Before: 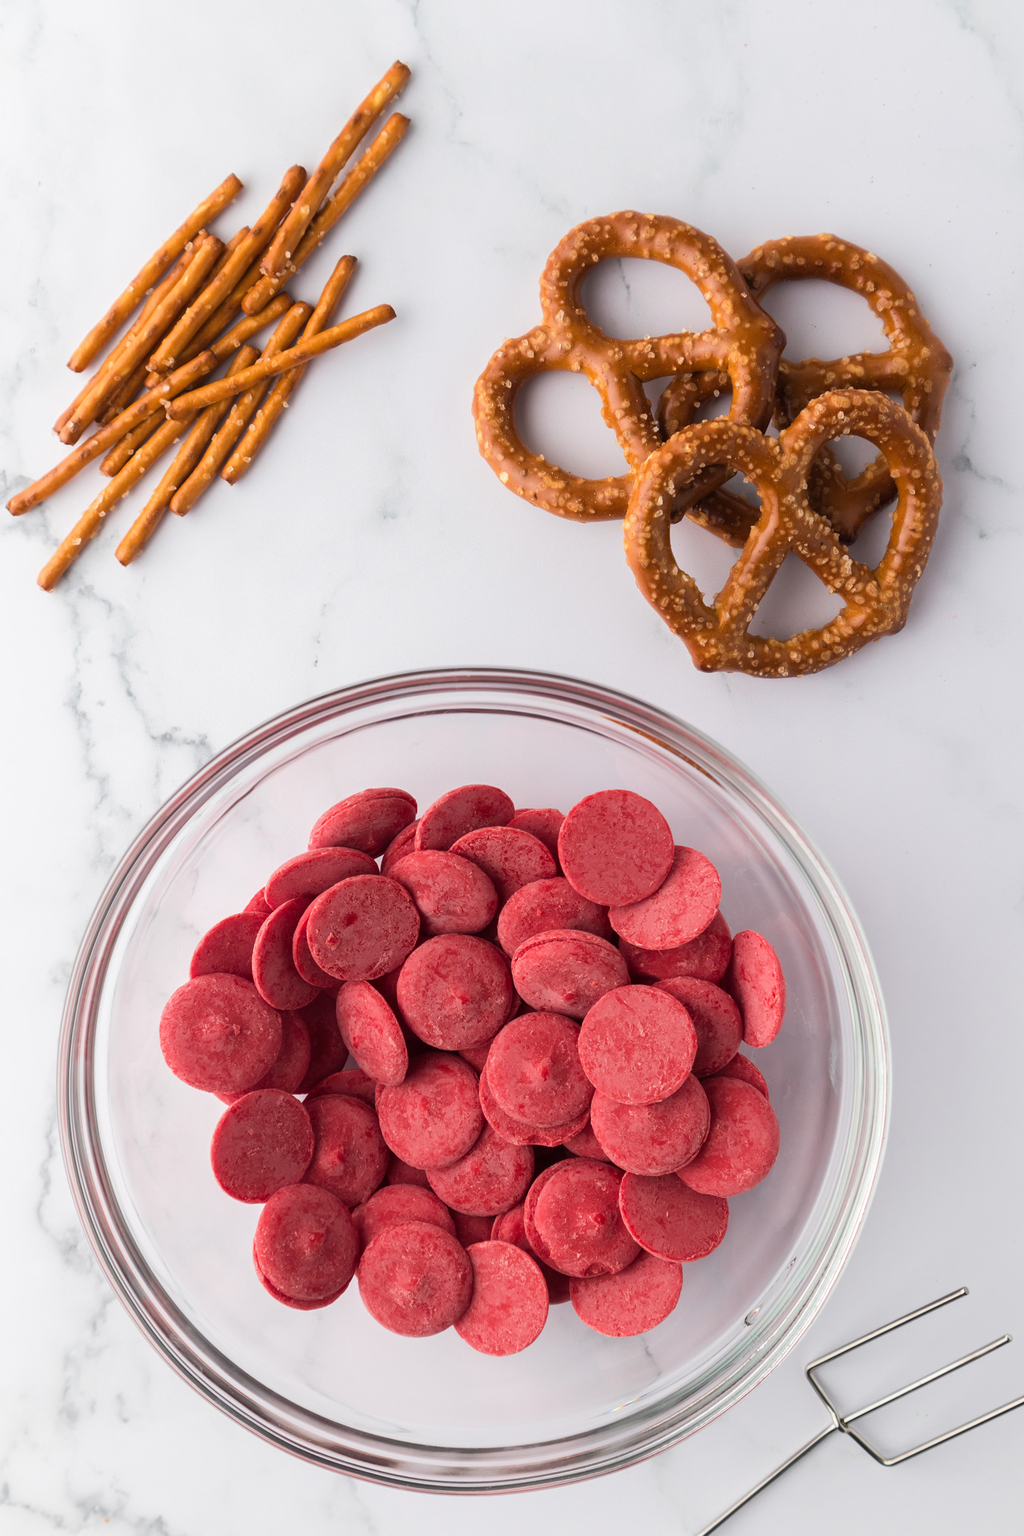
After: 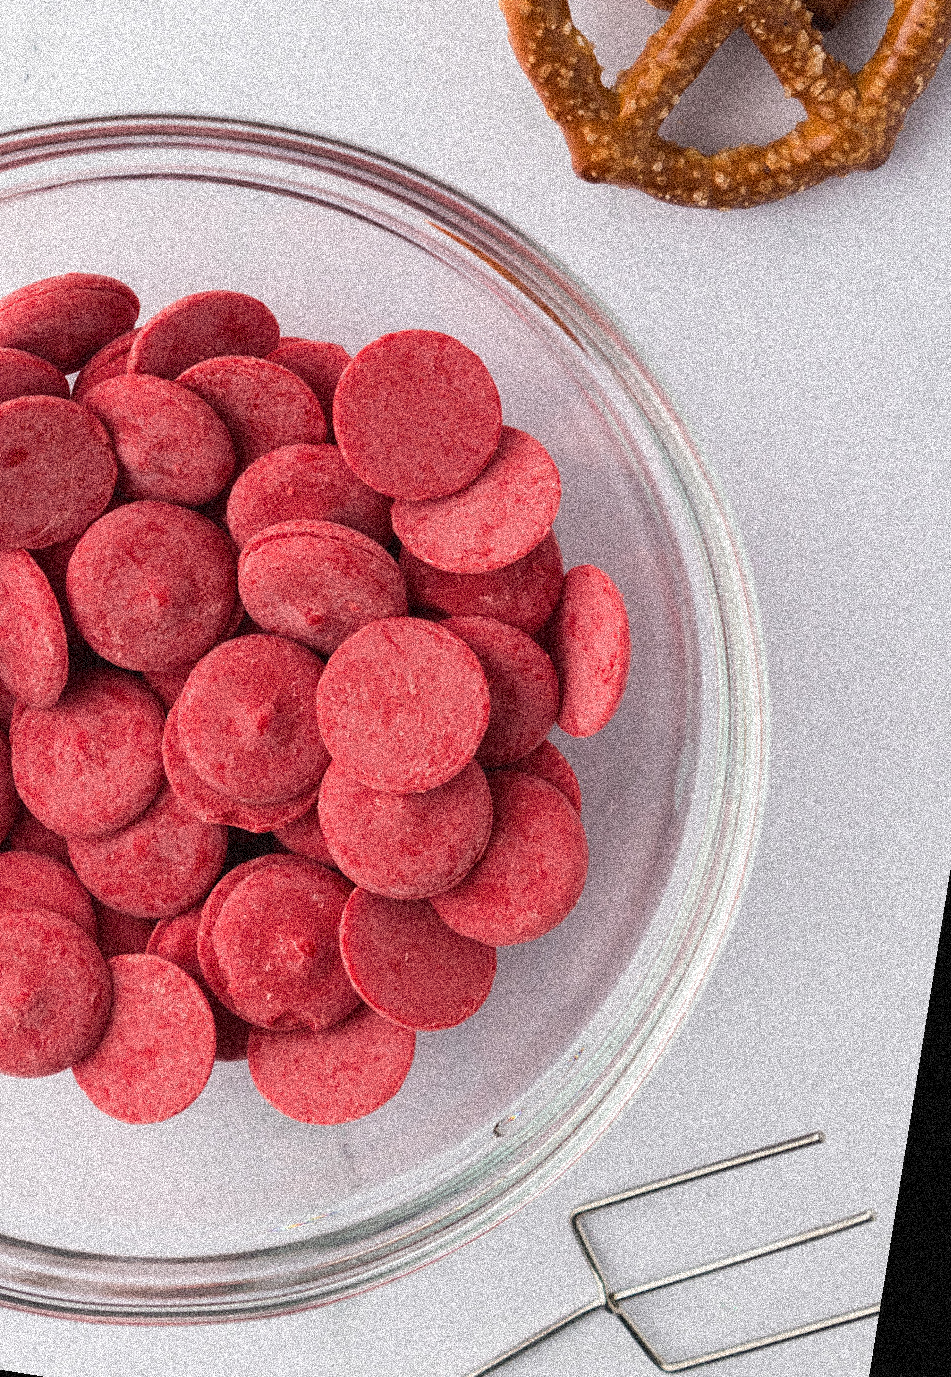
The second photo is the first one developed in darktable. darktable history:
rotate and perspective: rotation 9.12°, automatic cropping off
grain: coarseness 3.75 ISO, strength 100%, mid-tones bias 0%
crop: left 34.479%, top 38.822%, right 13.718%, bottom 5.172%
